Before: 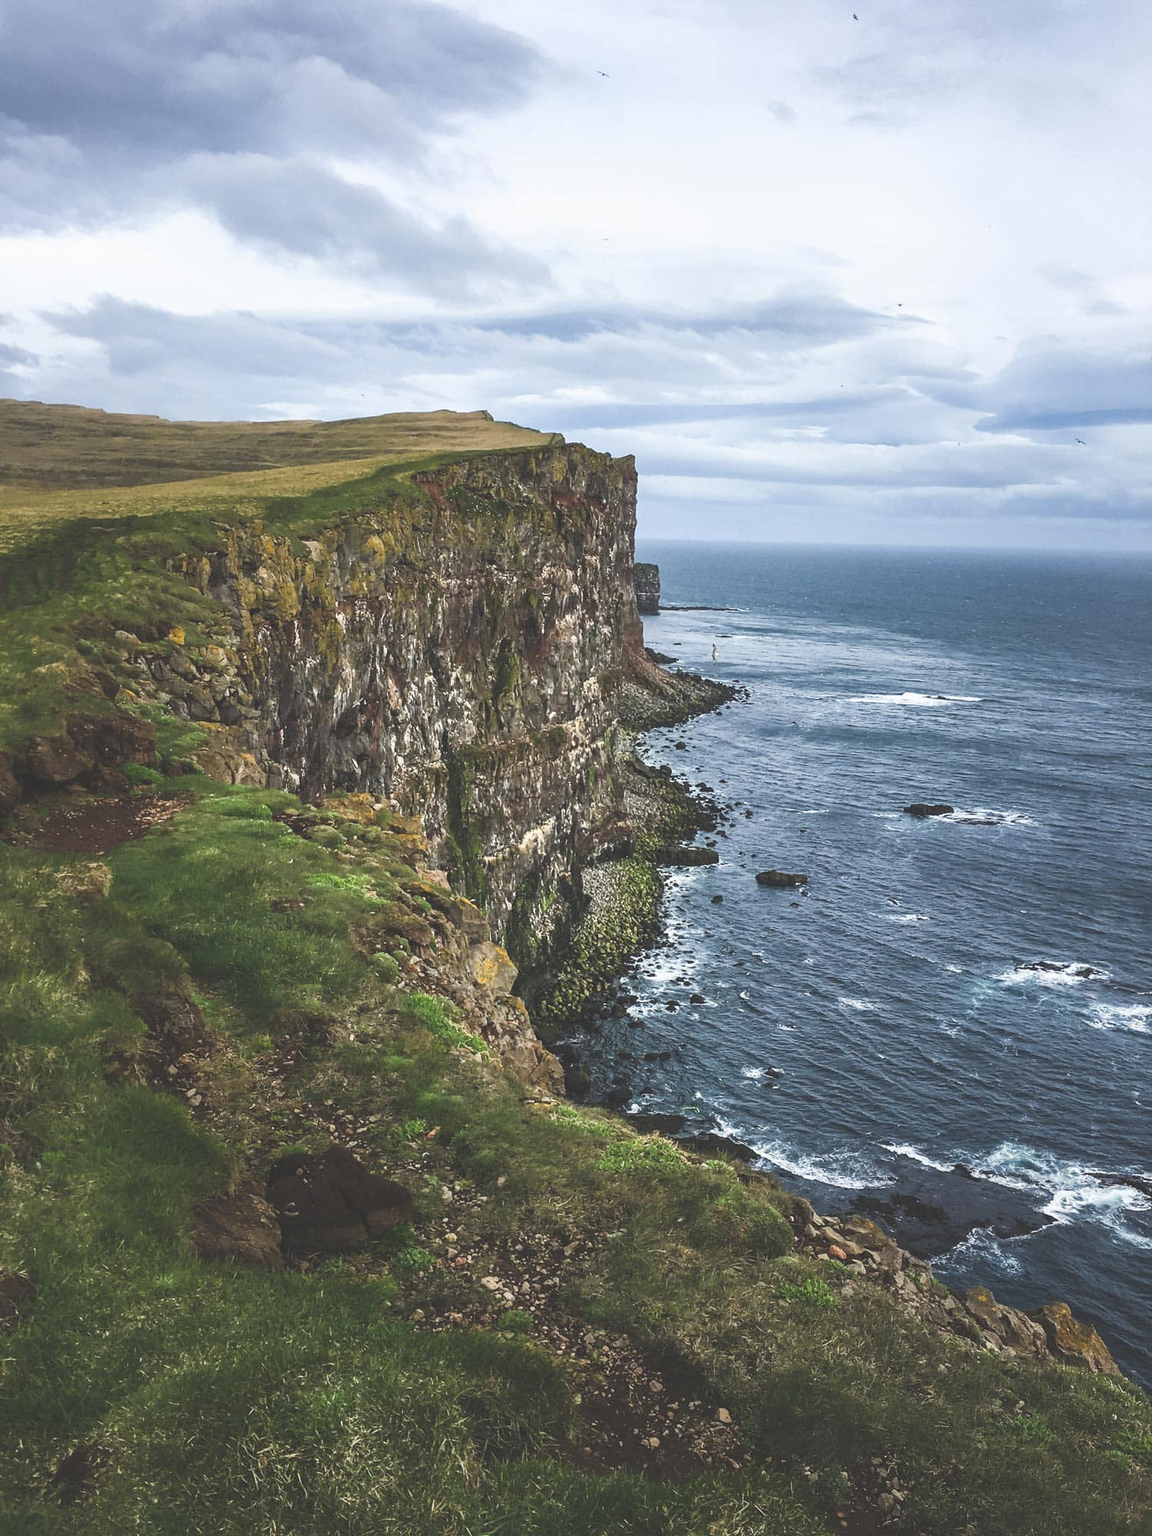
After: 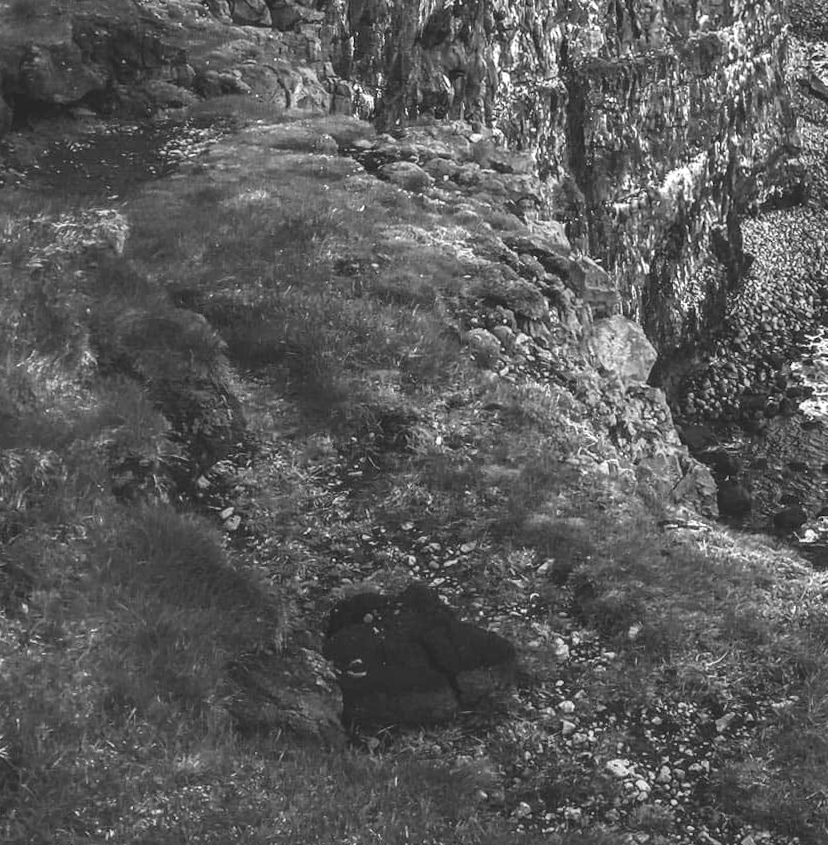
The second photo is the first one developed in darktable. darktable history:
crop: top 44.483%, right 43.593%, bottom 12.892%
local contrast: highlights 61%, detail 143%, midtone range 0.428
rotate and perspective: rotation 0.226°, lens shift (vertical) -0.042, crop left 0.023, crop right 0.982, crop top 0.006, crop bottom 0.994
color balance: output saturation 110%
monochrome: on, module defaults
